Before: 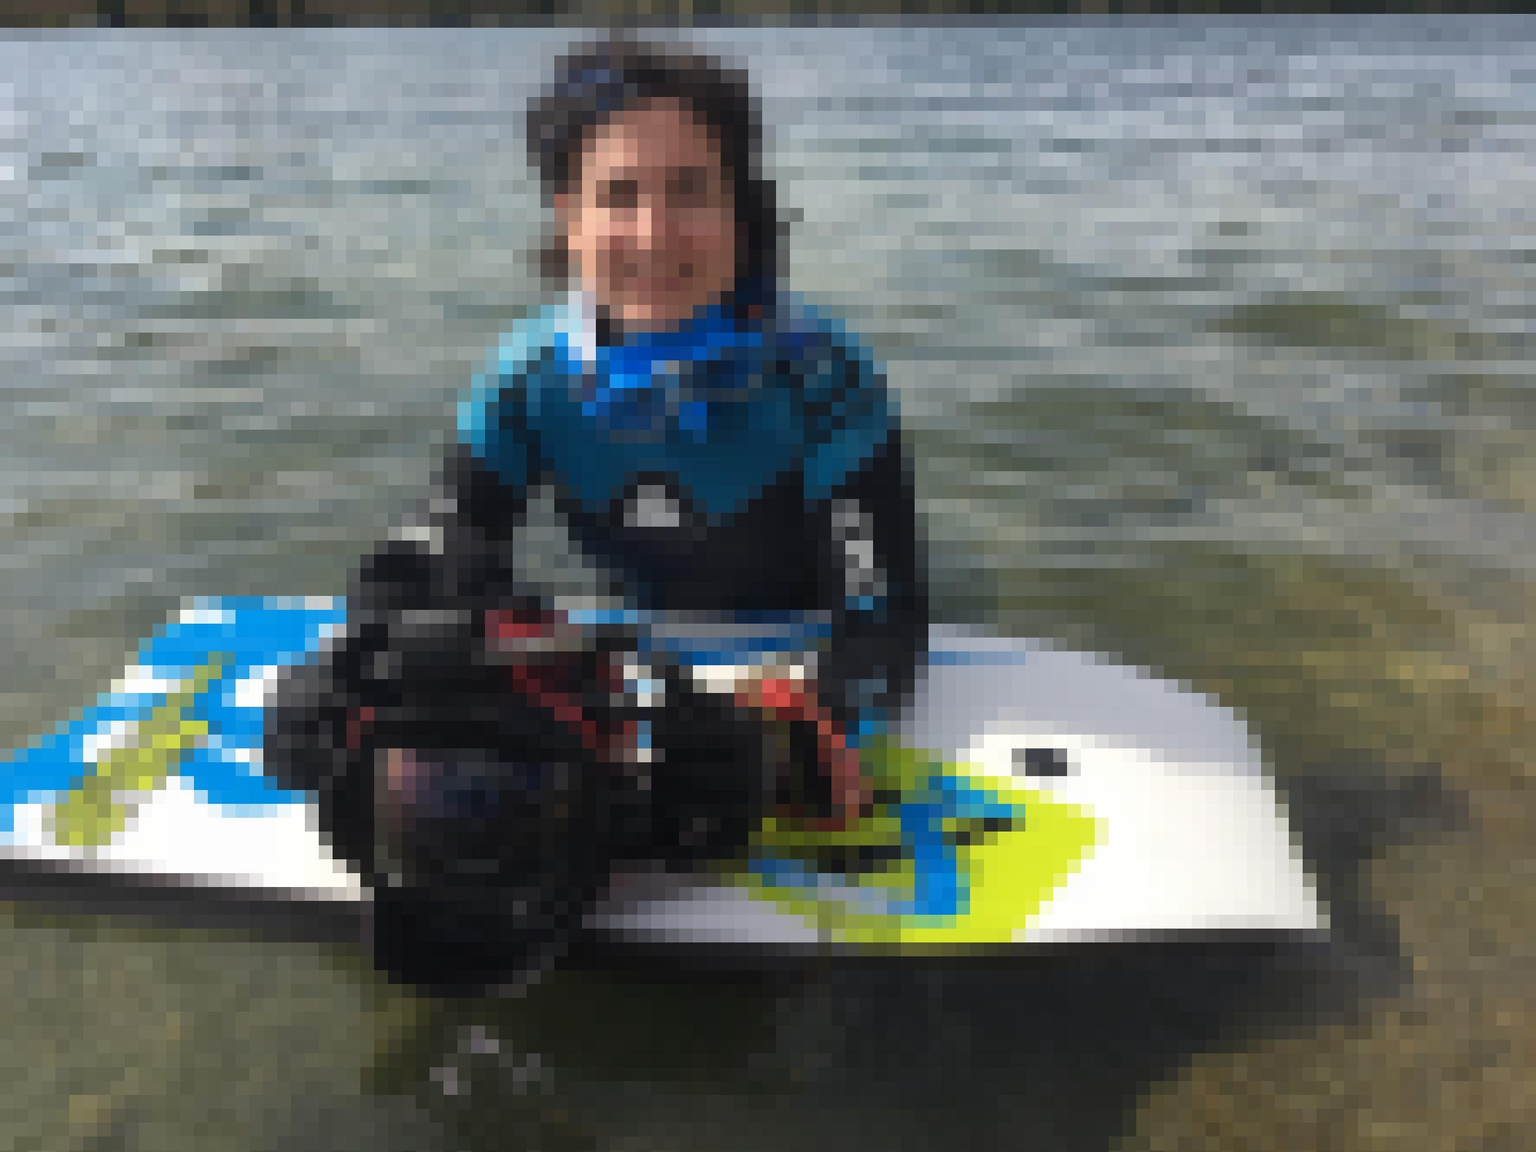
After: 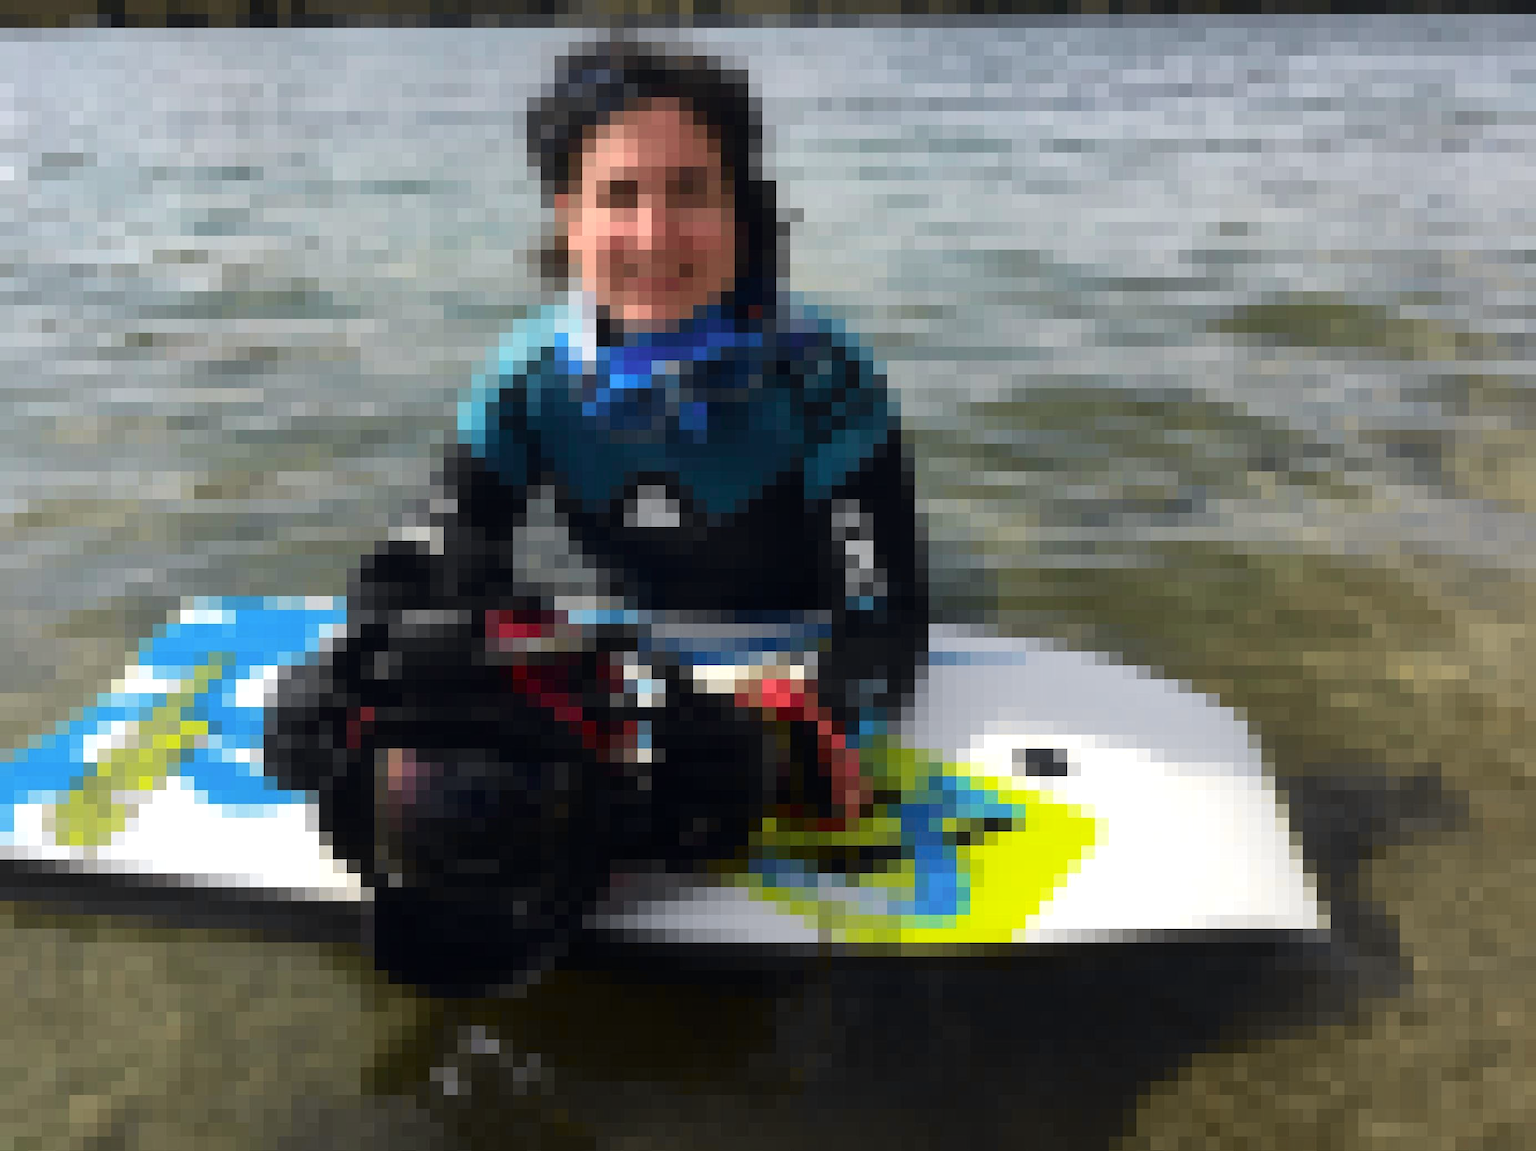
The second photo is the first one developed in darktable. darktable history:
color balance: lift [1, 1, 0.999, 1.001], gamma [1, 1.003, 1.005, 0.995], gain [1, 0.992, 0.988, 1.012], contrast 5%, output saturation 110%
tone curve: curves: ch0 [(0.003, 0) (0.066, 0.031) (0.163, 0.112) (0.264, 0.238) (0.395, 0.408) (0.517, 0.56) (0.684, 0.734) (0.791, 0.814) (1, 1)]; ch1 [(0, 0) (0.164, 0.115) (0.337, 0.332) (0.39, 0.398) (0.464, 0.461) (0.501, 0.5) (0.507, 0.5) (0.534, 0.532) (0.577, 0.59) (0.652, 0.681) (0.733, 0.749) (0.811, 0.796) (1, 1)]; ch2 [(0, 0) (0.337, 0.382) (0.464, 0.476) (0.501, 0.5) (0.527, 0.54) (0.551, 0.565) (0.6, 0.59) (0.687, 0.675) (1, 1)], color space Lab, independent channels, preserve colors none
